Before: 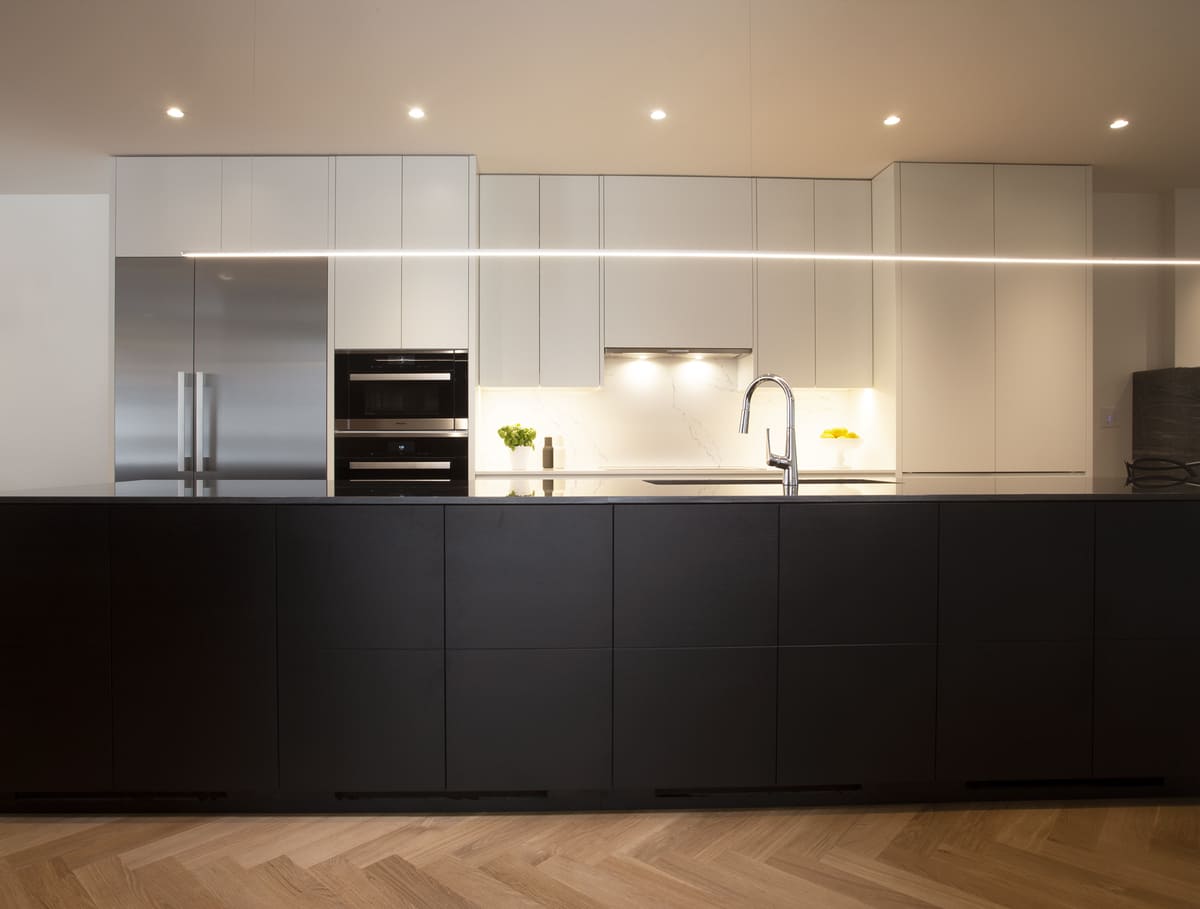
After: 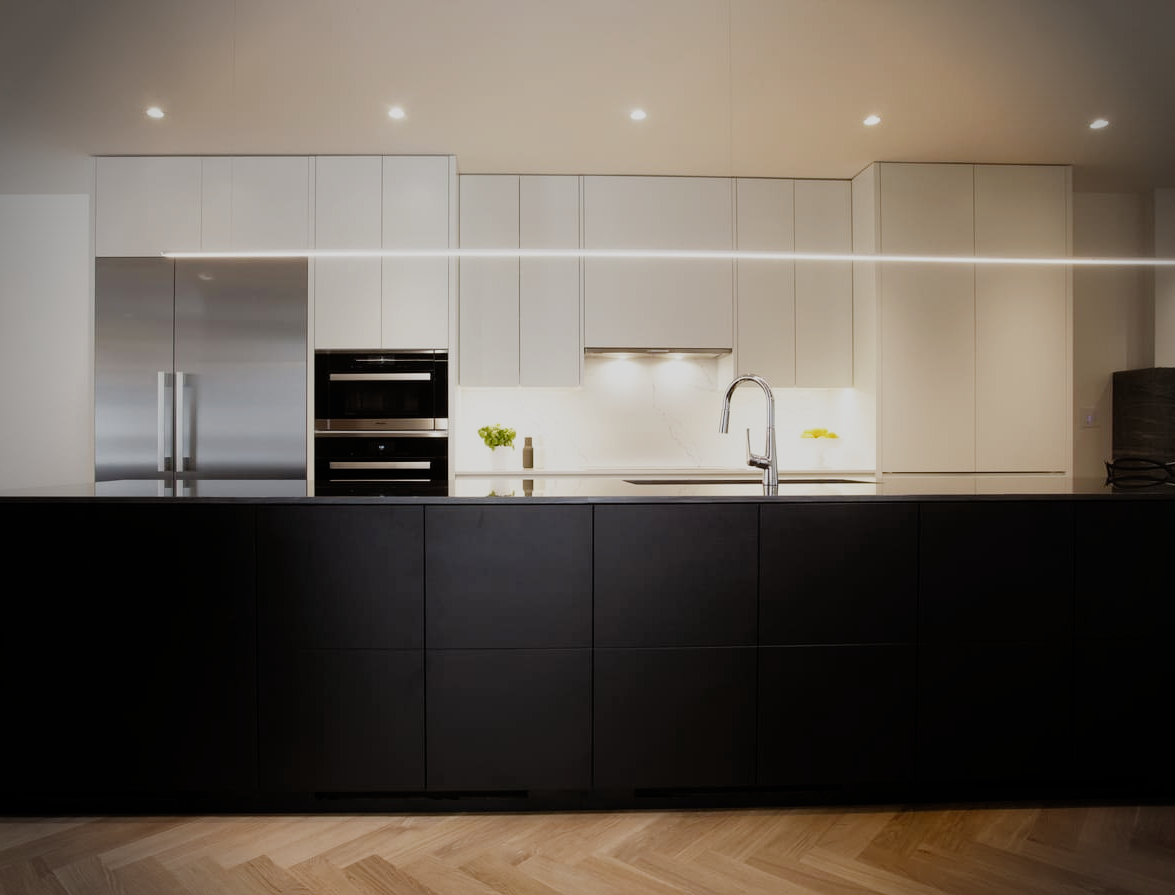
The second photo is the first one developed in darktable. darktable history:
filmic rgb: black relative exposure -7.65 EV, white relative exposure 4.56 EV, threshold 5.94 EV, hardness 3.61, contrast 1.061, preserve chrominance no, color science v5 (2021), enable highlight reconstruction true
crop: left 1.734%, right 0.287%, bottom 1.44%
vignetting: fall-off start 87.95%, fall-off radius 25.94%
